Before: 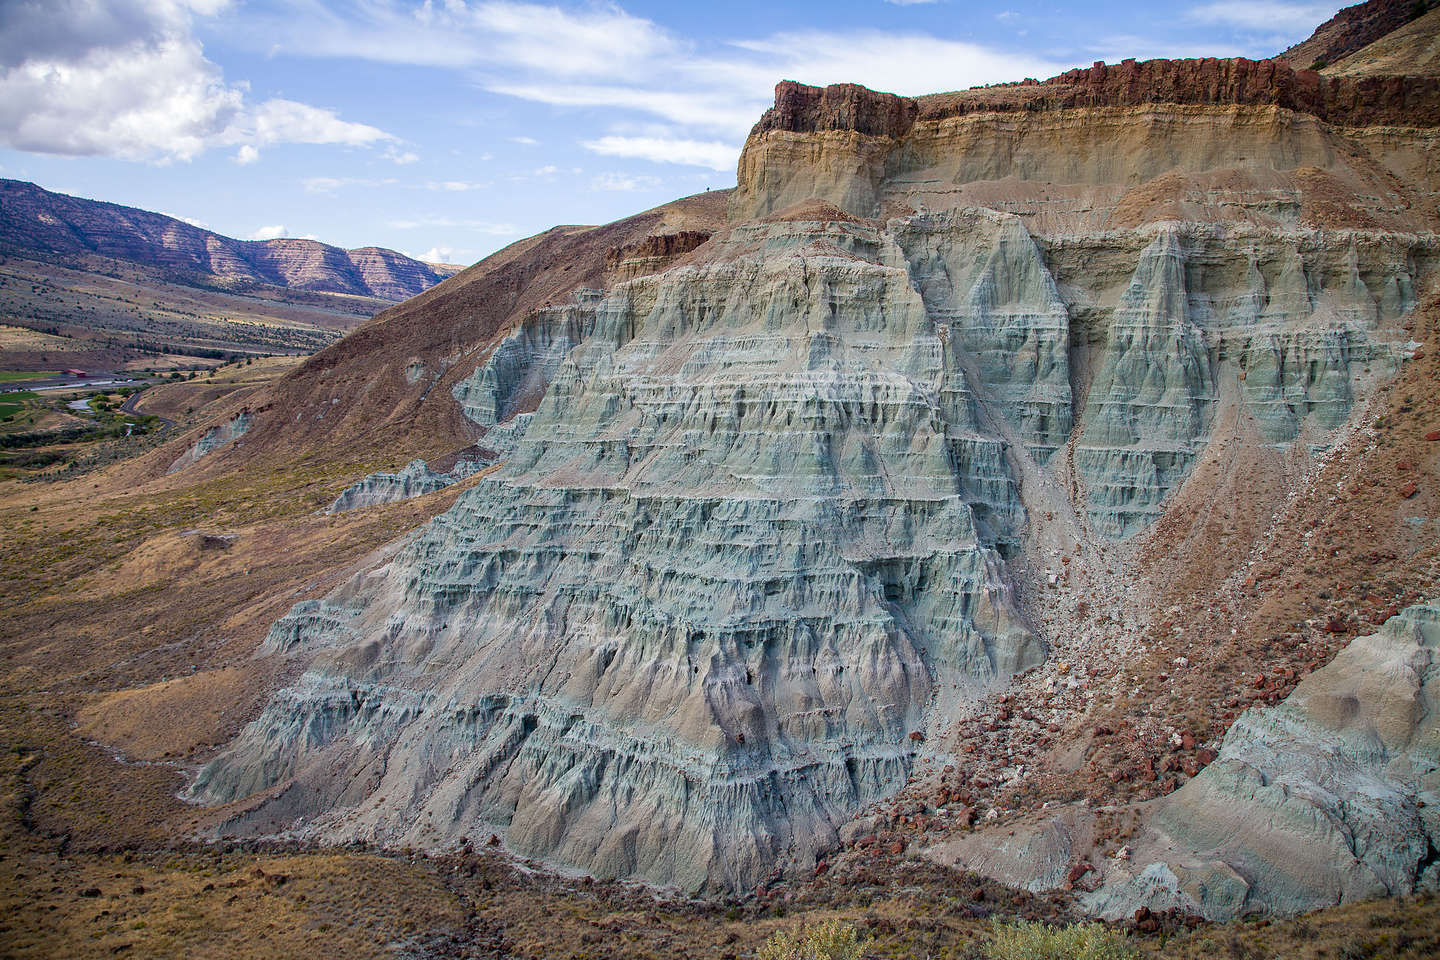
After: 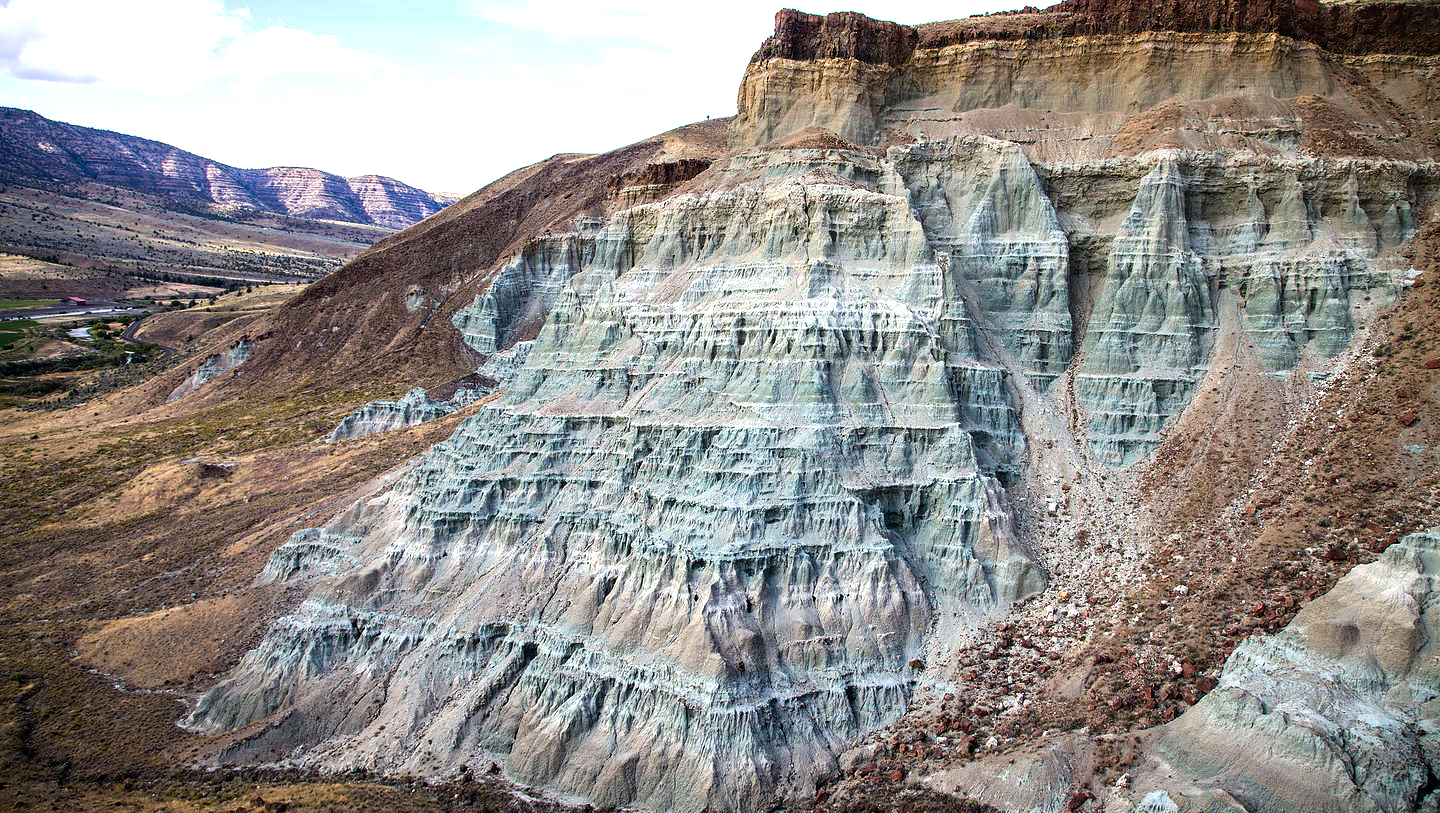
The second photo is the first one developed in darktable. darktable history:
crop: top 7.582%, bottom 7.648%
tone equalizer: -8 EV -1.07 EV, -7 EV -1.03 EV, -6 EV -0.847 EV, -5 EV -0.548 EV, -3 EV 0.567 EV, -2 EV 0.89 EV, -1 EV 0.988 EV, +0 EV 1.07 EV, edges refinement/feathering 500, mask exposure compensation -1.57 EV, preserve details no
